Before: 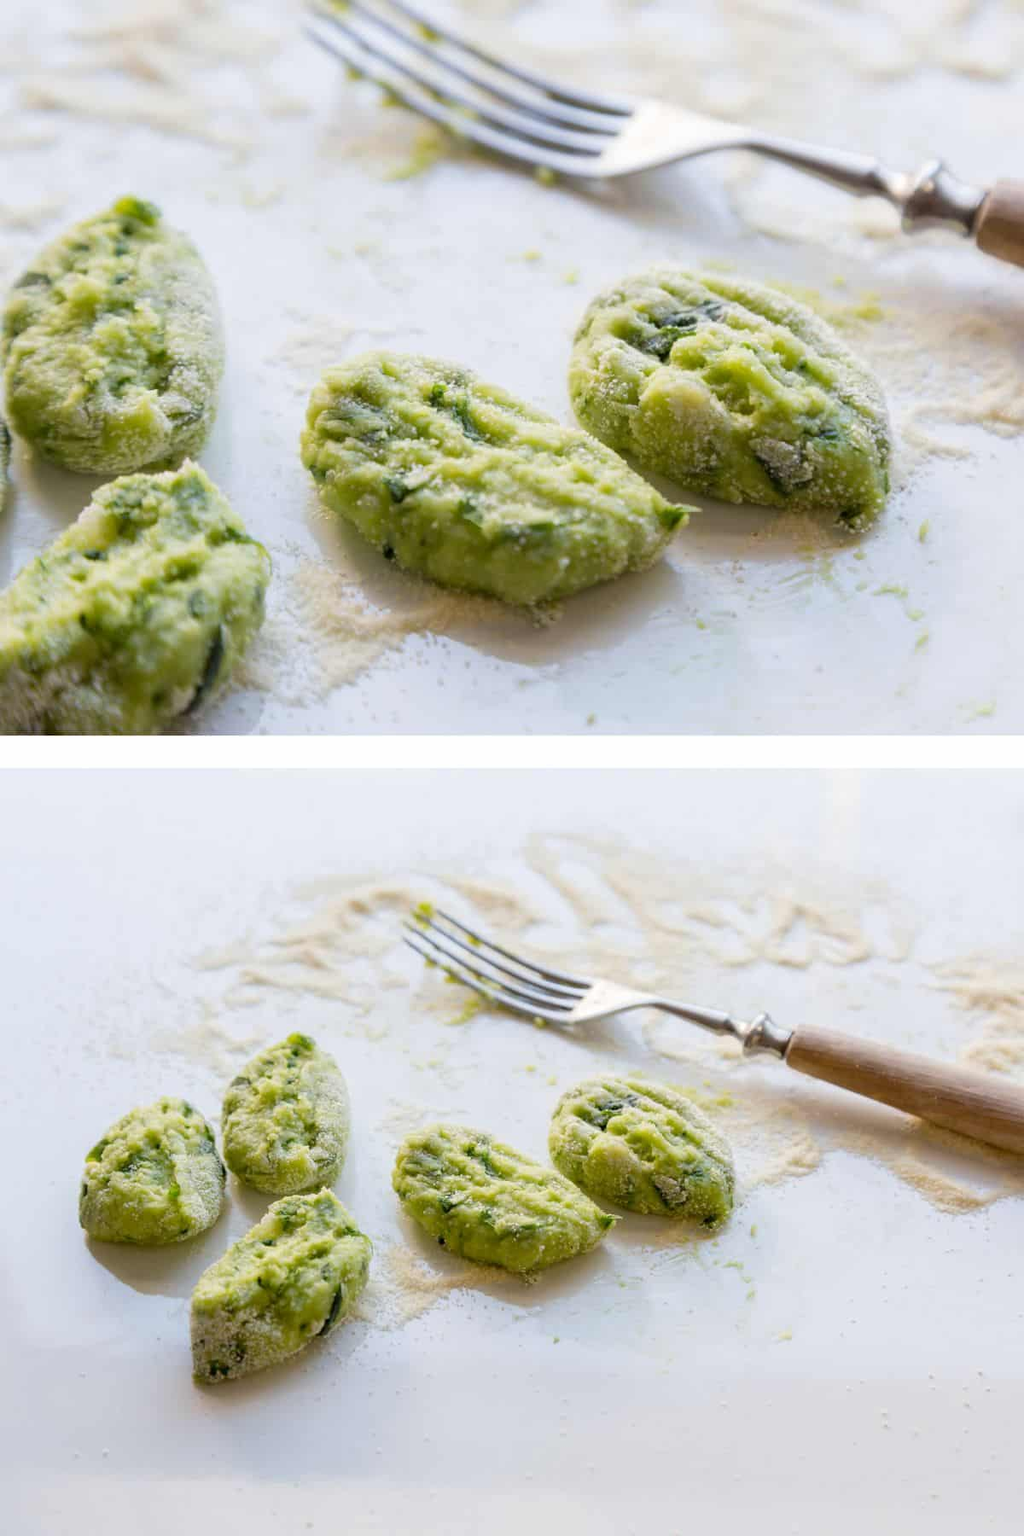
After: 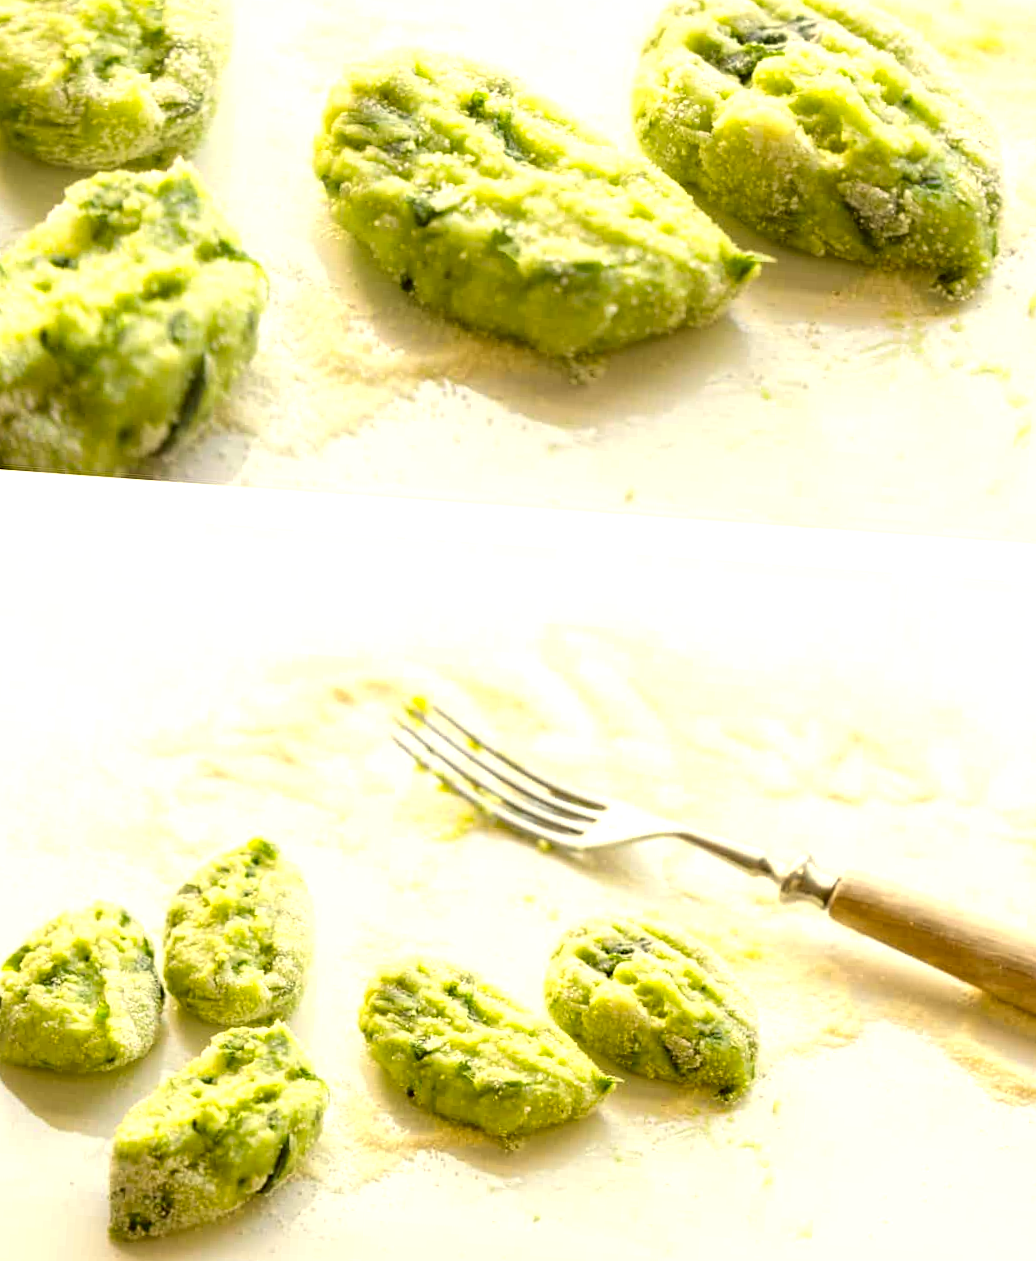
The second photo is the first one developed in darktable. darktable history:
crop and rotate: angle -4.13°, left 9.86%, top 21.007%, right 12.033%, bottom 11.959%
exposure: black level correction 0, exposure 0.702 EV, compensate highlight preservation false
color correction: highlights a* 0.168, highlights b* 29.73, shadows a* -0.241, shadows b* 21.15
color zones: curves: ch0 [(0, 0.558) (0.143, 0.559) (0.286, 0.529) (0.429, 0.505) (0.571, 0.5) (0.714, 0.5) (0.857, 0.5) (1, 0.558)]; ch1 [(0, 0.469) (0.01, 0.469) (0.12, 0.446) (0.248, 0.469) (0.5, 0.5) (0.748, 0.5) (0.99, 0.469) (1, 0.469)]
